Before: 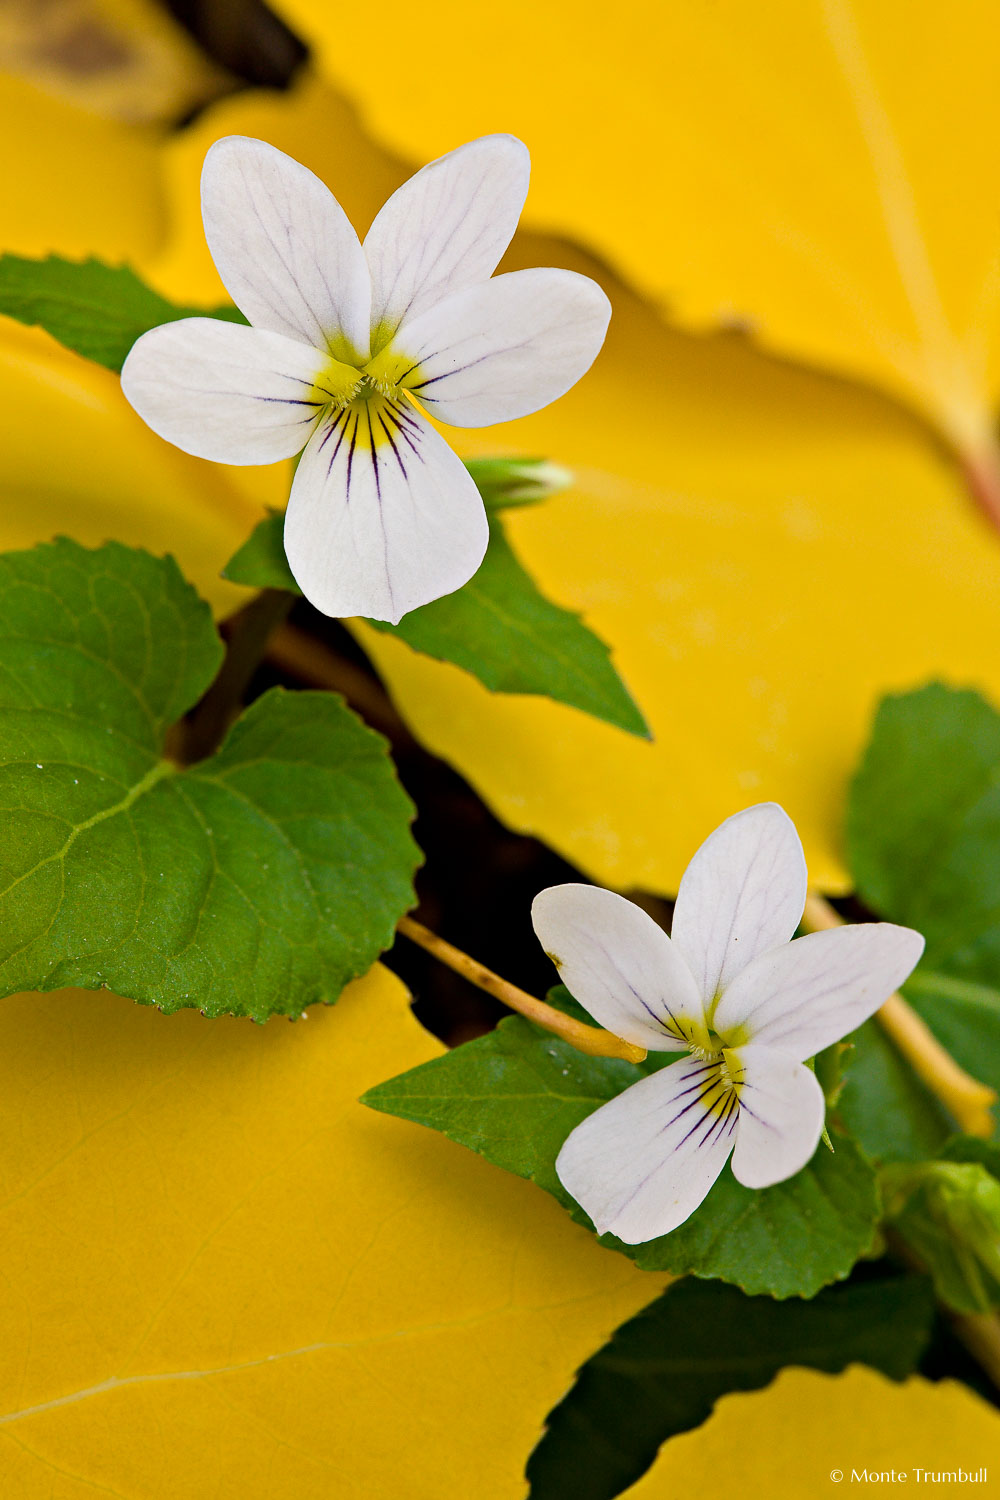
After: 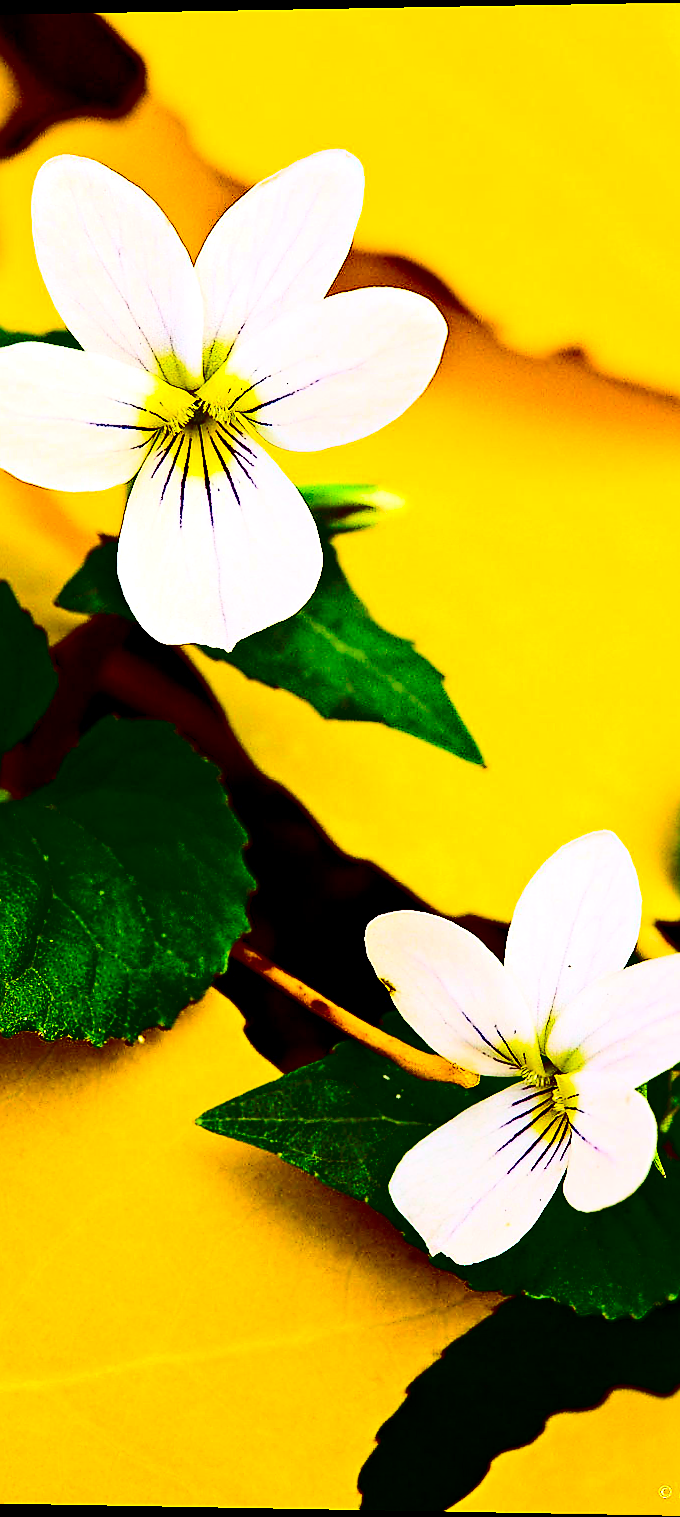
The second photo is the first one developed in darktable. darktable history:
rotate and perspective: lens shift (vertical) 0.048, lens shift (horizontal) -0.024, automatic cropping off
crop: left 16.899%, right 16.556%
exposure: black level correction 0.001, exposure 0.5 EV, compensate exposure bias true, compensate highlight preservation false
sharpen: radius 1.4, amount 1.25, threshold 0.7
contrast brightness saturation: contrast 0.77, brightness -1, saturation 1
base curve: curves: ch0 [(0, 0) (0.073, 0.04) (0.157, 0.139) (0.492, 0.492) (0.758, 0.758) (1, 1)], preserve colors none
